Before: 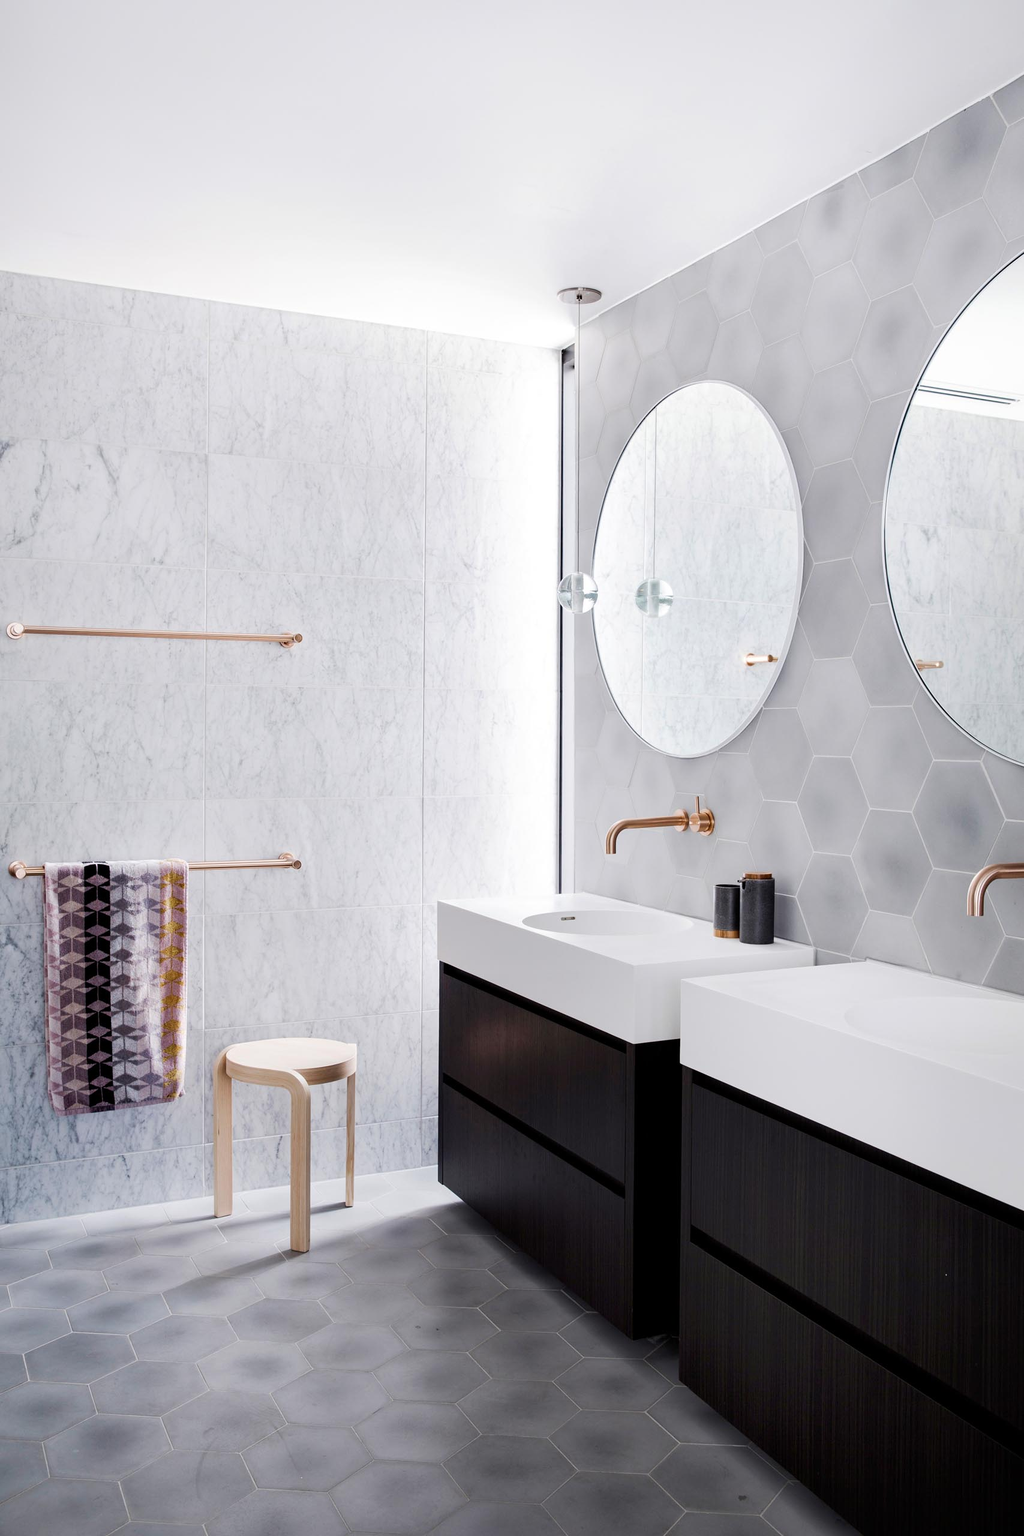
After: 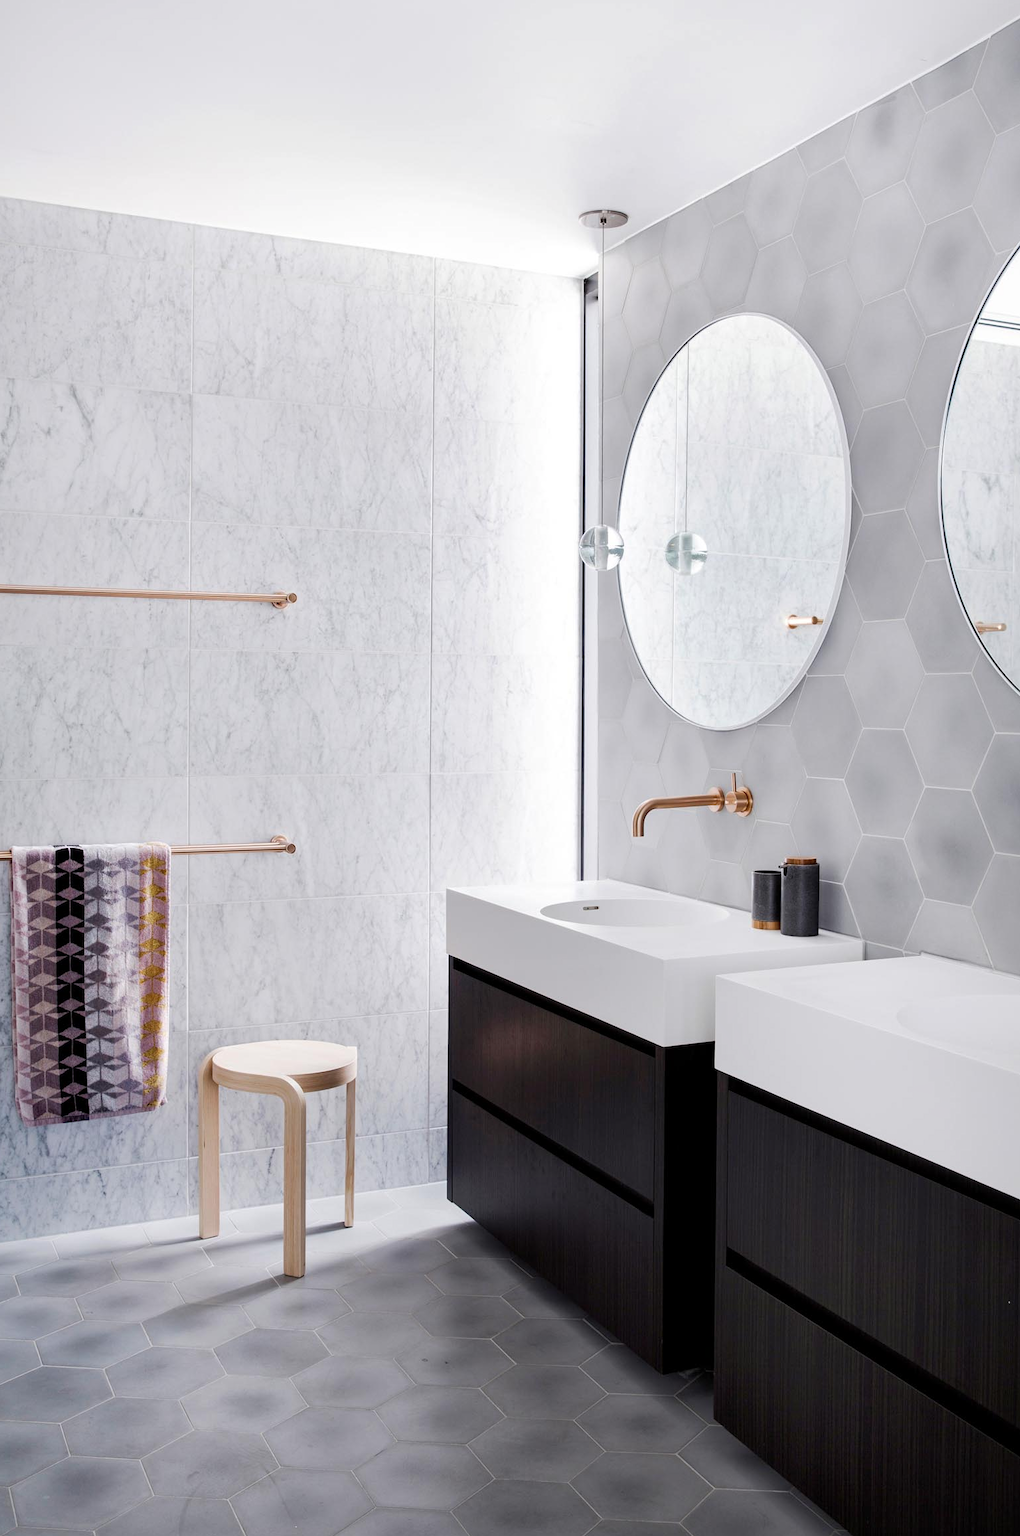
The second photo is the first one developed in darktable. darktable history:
crop: left 3.379%, top 6.372%, right 6.545%, bottom 3.204%
shadows and highlights: shadows 25.36, highlights -23.9
